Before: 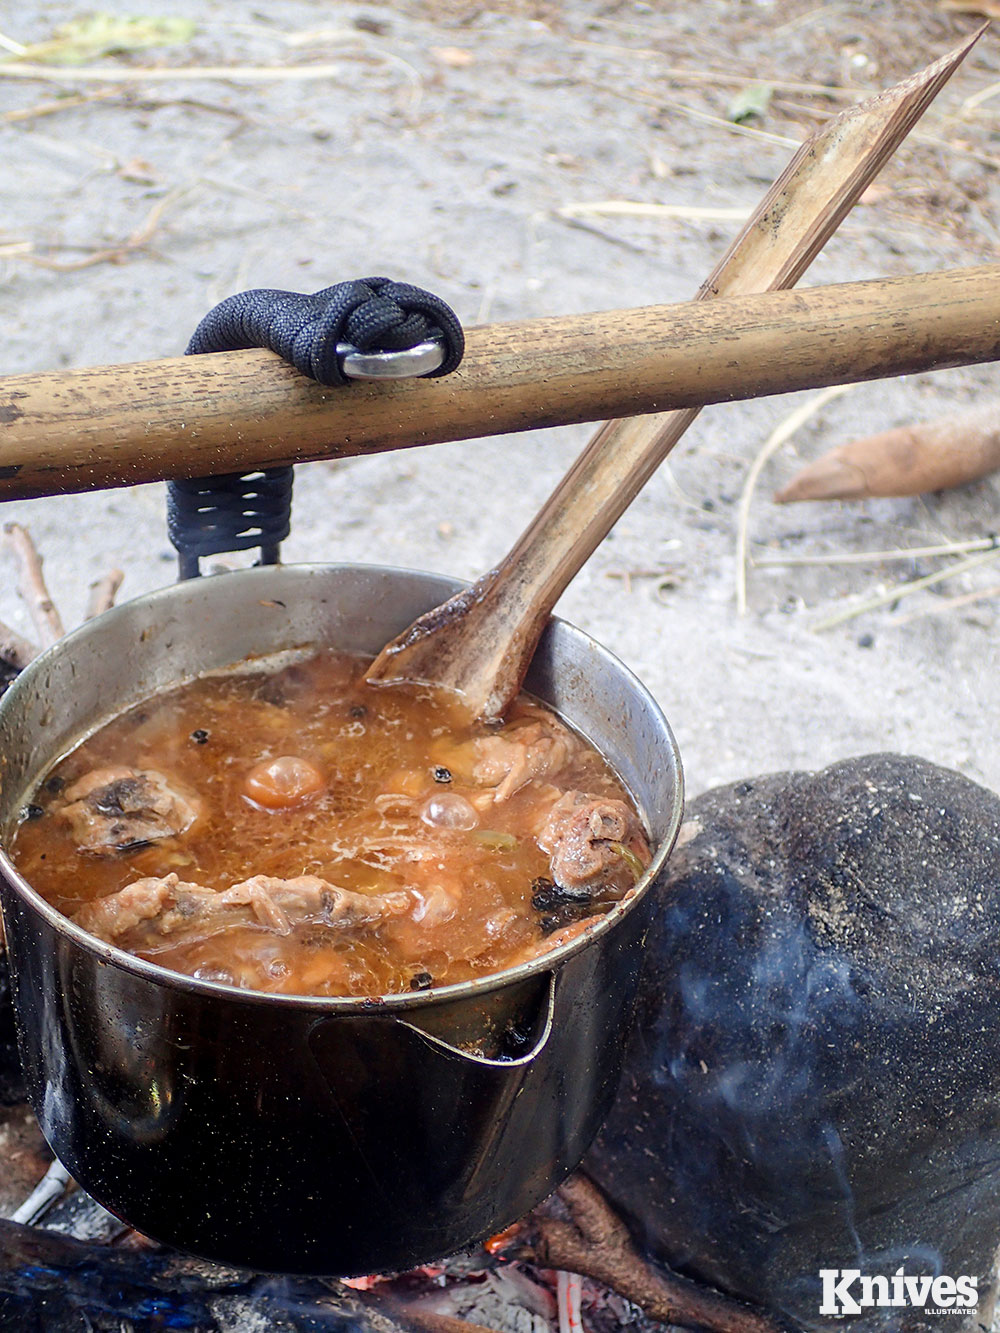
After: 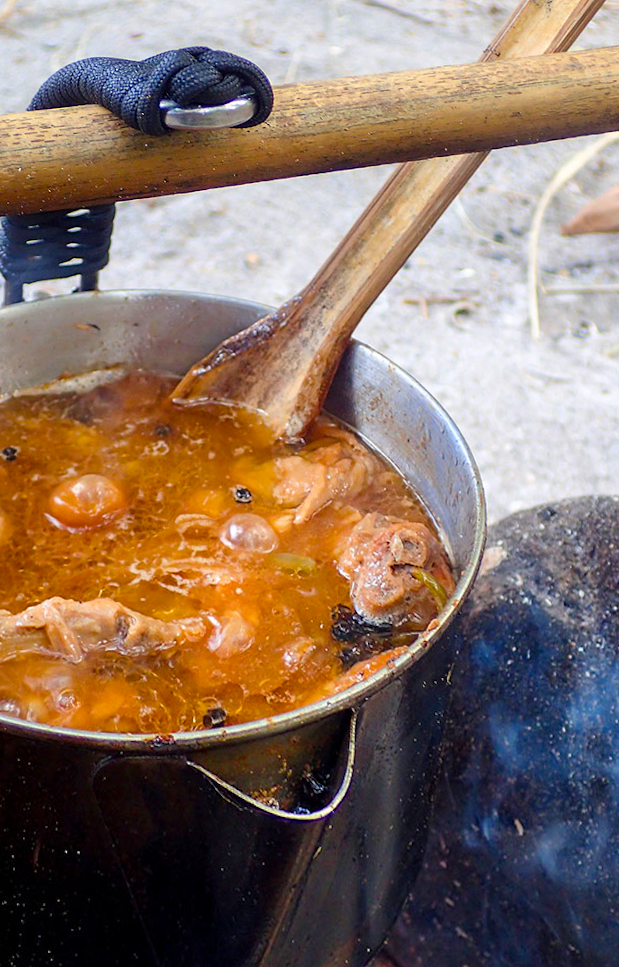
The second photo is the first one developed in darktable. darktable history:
crop and rotate: left 11.831%, top 11.346%, right 13.429%, bottom 13.899%
color balance rgb: linear chroma grading › global chroma 15%, perceptual saturation grading › global saturation 30%
rotate and perspective: rotation 0.72°, lens shift (vertical) -0.352, lens shift (horizontal) -0.051, crop left 0.152, crop right 0.859, crop top 0.019, crop bottom 0.964
